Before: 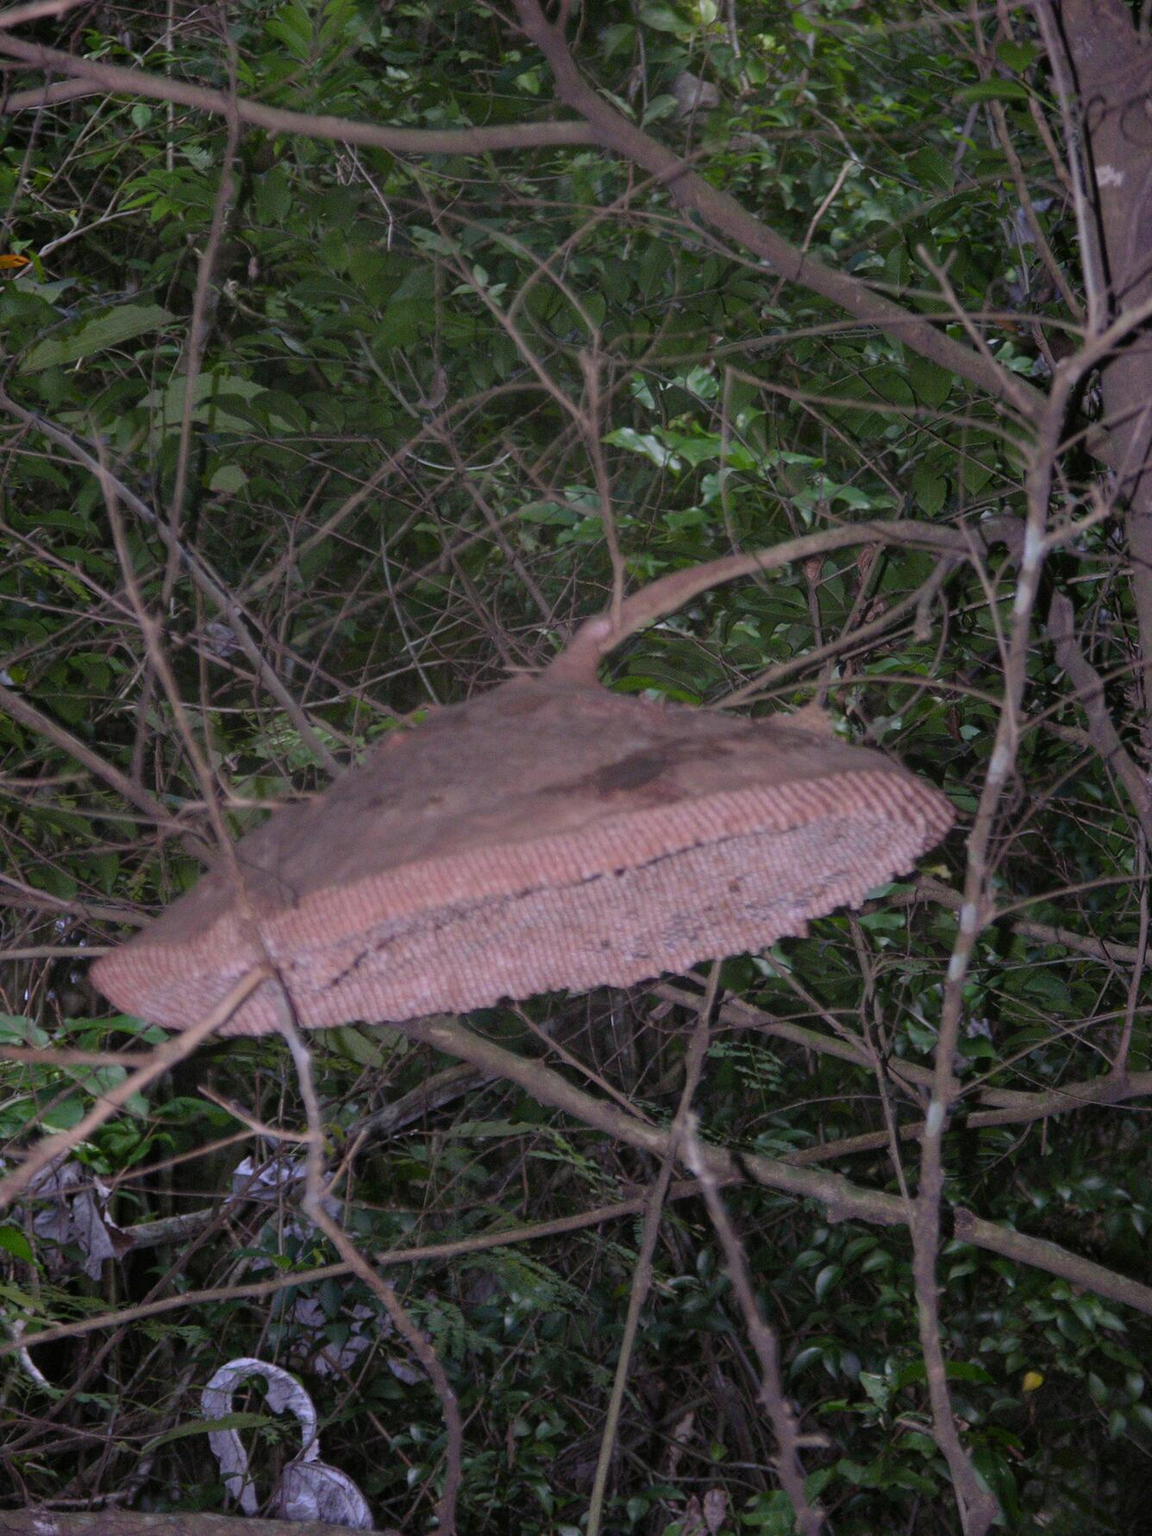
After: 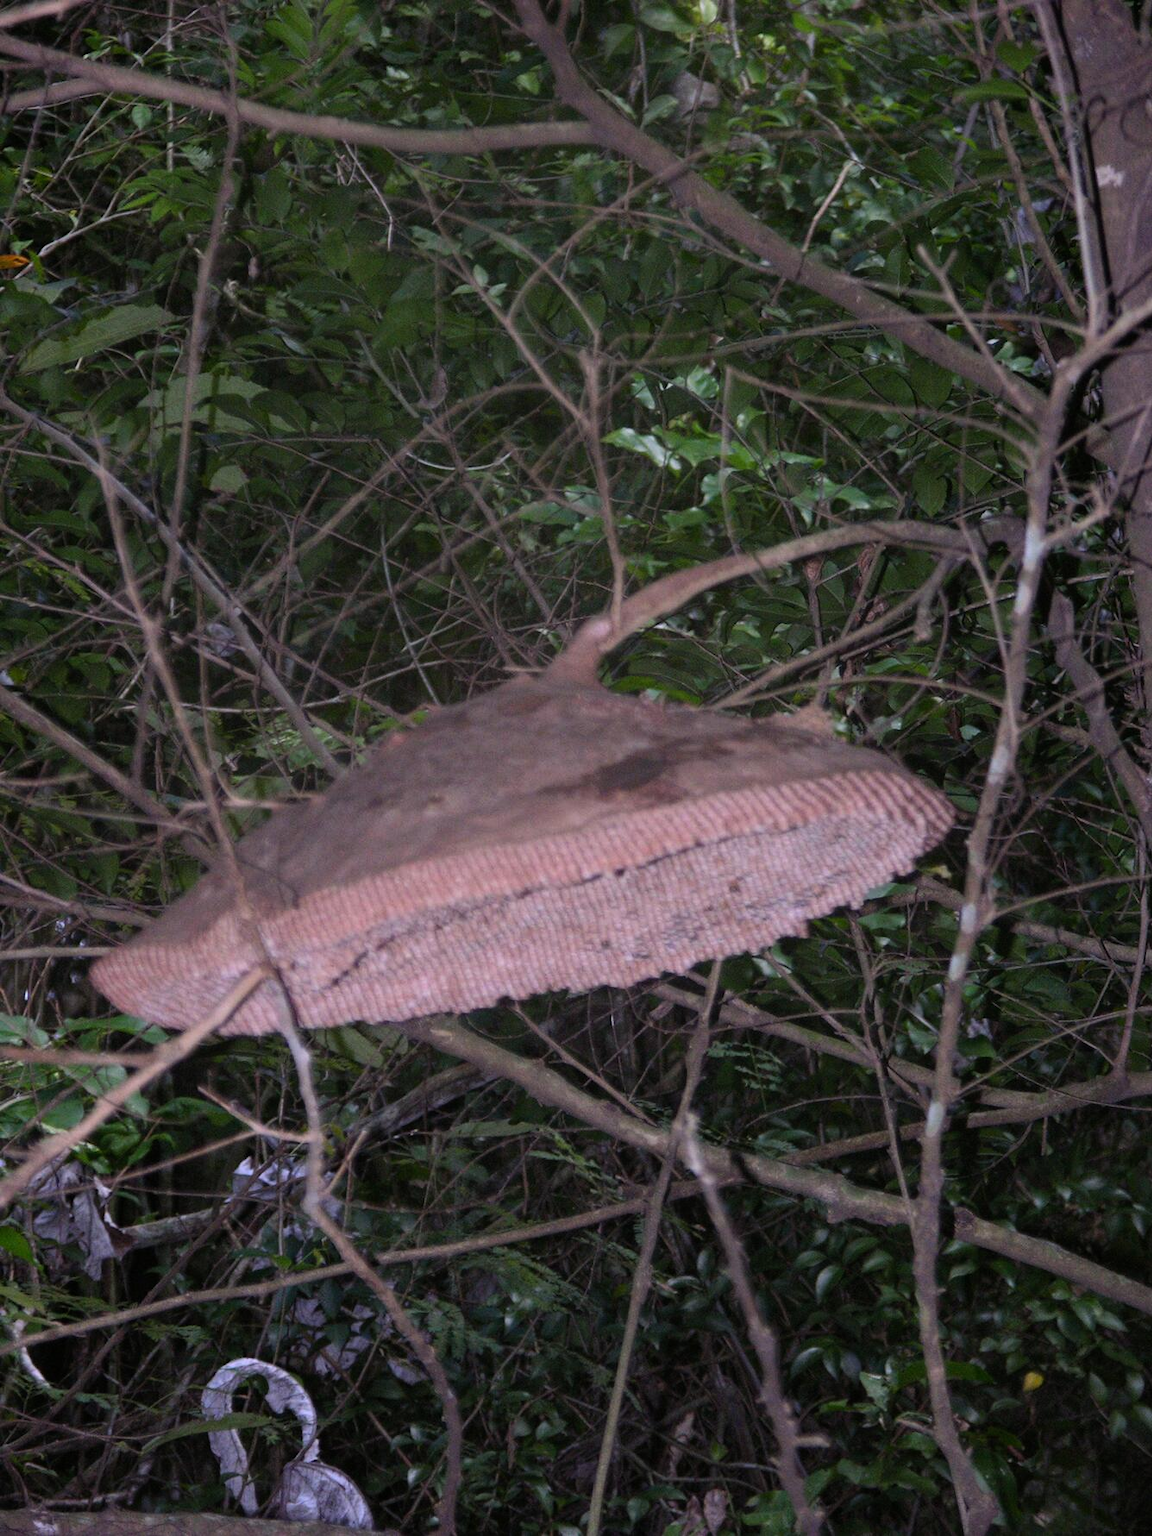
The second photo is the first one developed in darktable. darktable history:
tone equalizer: -8 EV -0.454 EV, -7 EV -0.414 EV, -6 EV -0.306 EV, -5 EV -0.216 EV, -3 EV 0.202 EV, -2 EV 0.337 EV, -1 EV 0.375 EV, +0 EV 0.445 EV, edges refinement/feathering 500, mask exposure compensation -1.57 EV, preserve details no
